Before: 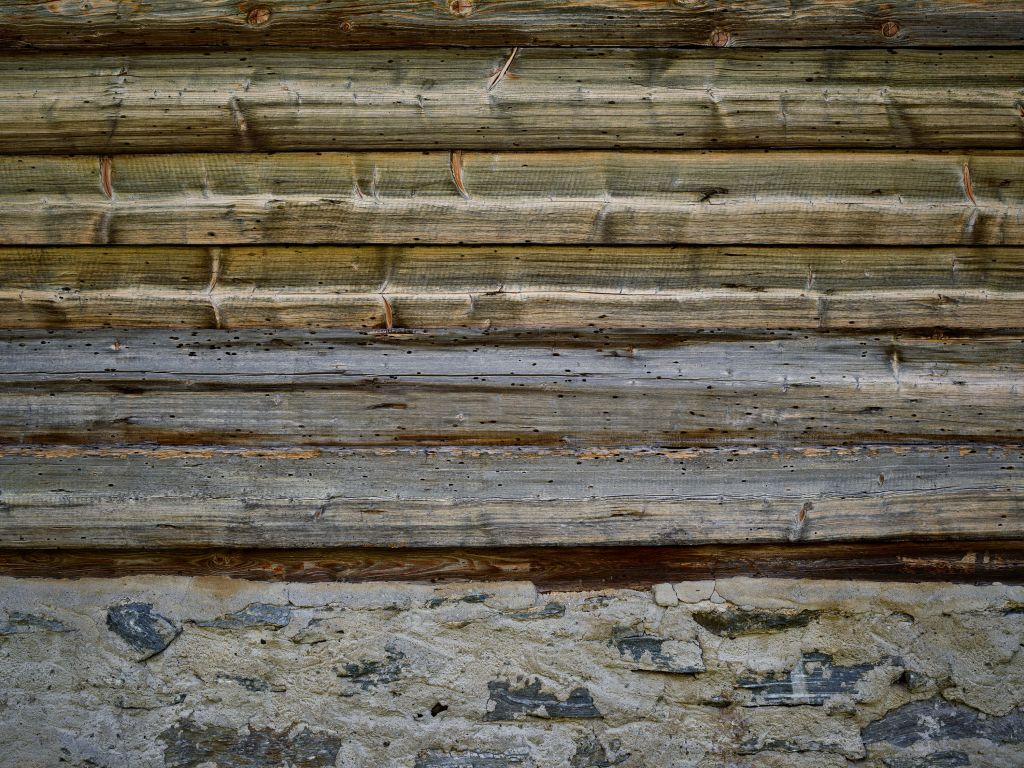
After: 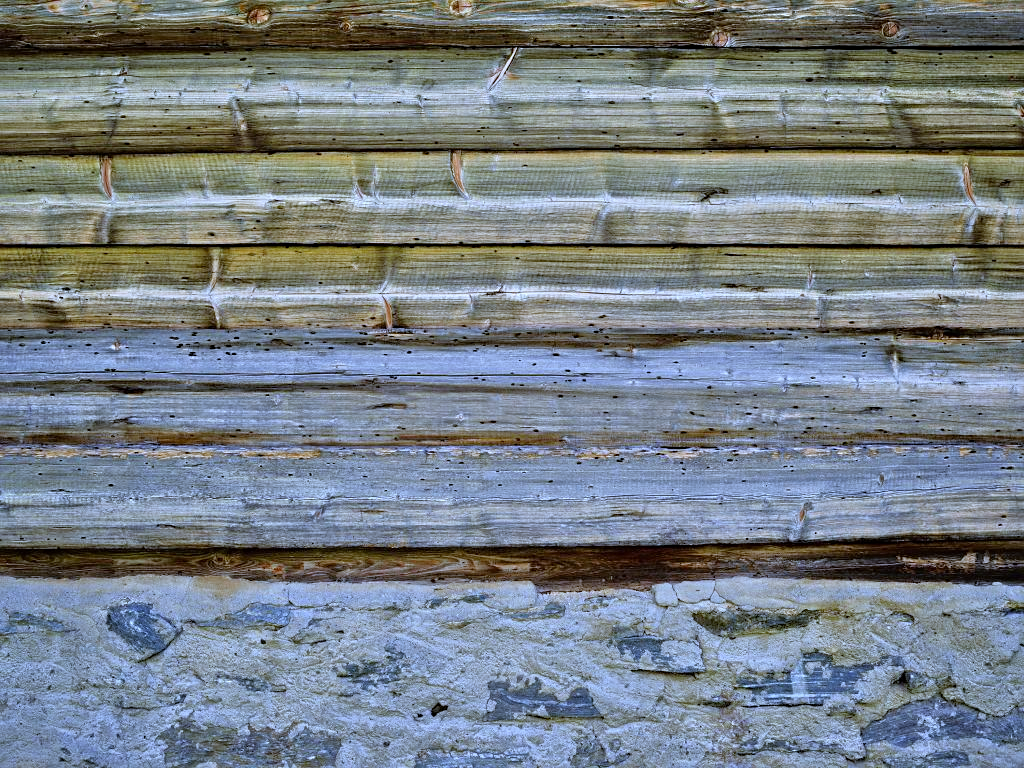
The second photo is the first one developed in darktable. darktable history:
sharpen: amount 0.2
white balance: red 0.871, blue 1.249
tone equalizer: -7 EV 0.15 EV, -6 EV 0.6 EV, -5 EV 1.15 EV, -4 EV 1.33 EV, -3 EV 1.15 EV, -2 EV 0.6 EV, -1 EV 0.15 EV, mask exposure compensation -0.5 EV
